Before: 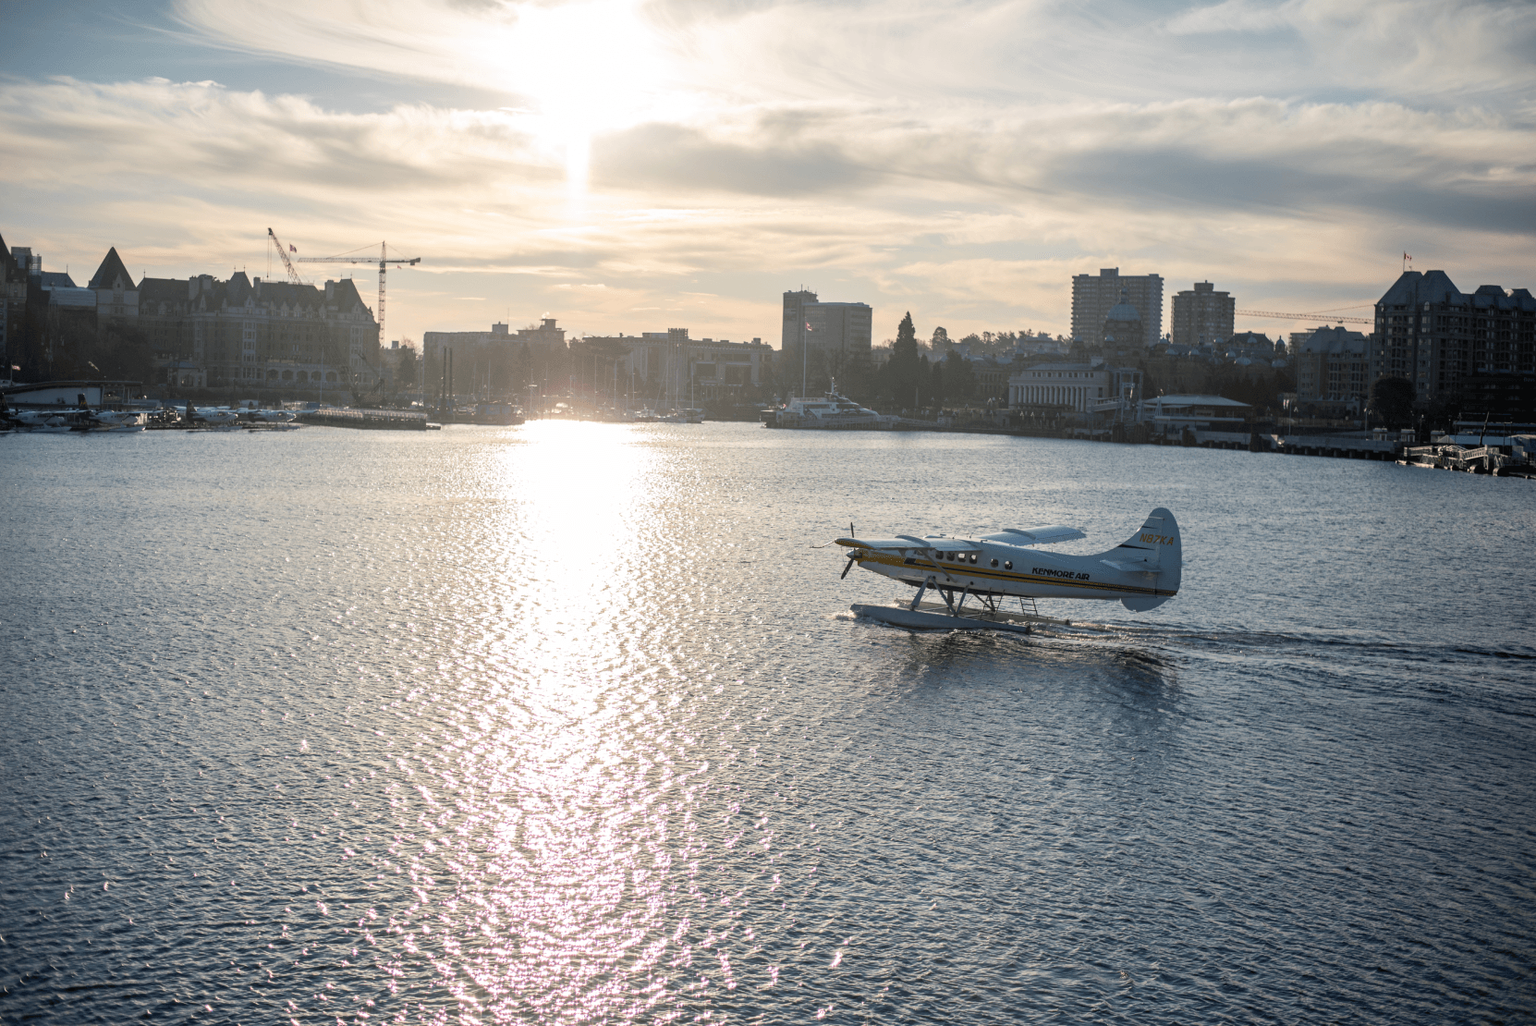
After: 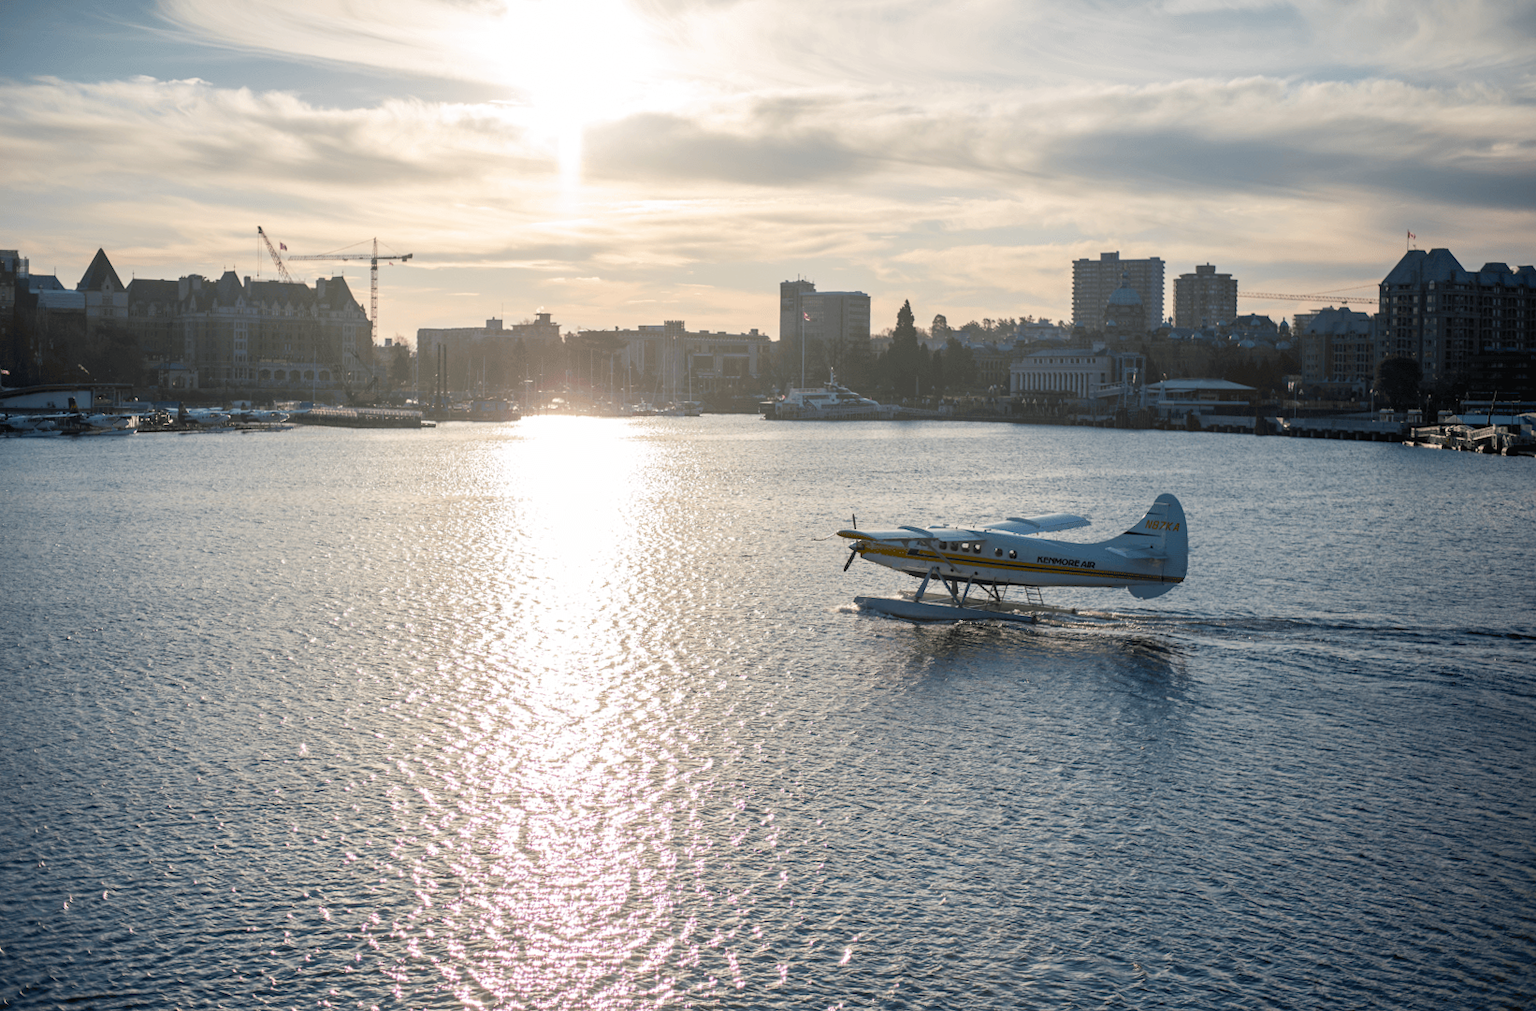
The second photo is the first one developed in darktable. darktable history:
color balance rgb: perceptual saturation grading › global saturation 20%, perceptual saturation grading › highlights -25%, perceptual saturation grading › shadows 25%
rotate and perspective: rotation -1°, crop left 0.011, crop right 0.989, crop top 0.025, crop bottom 0.975
